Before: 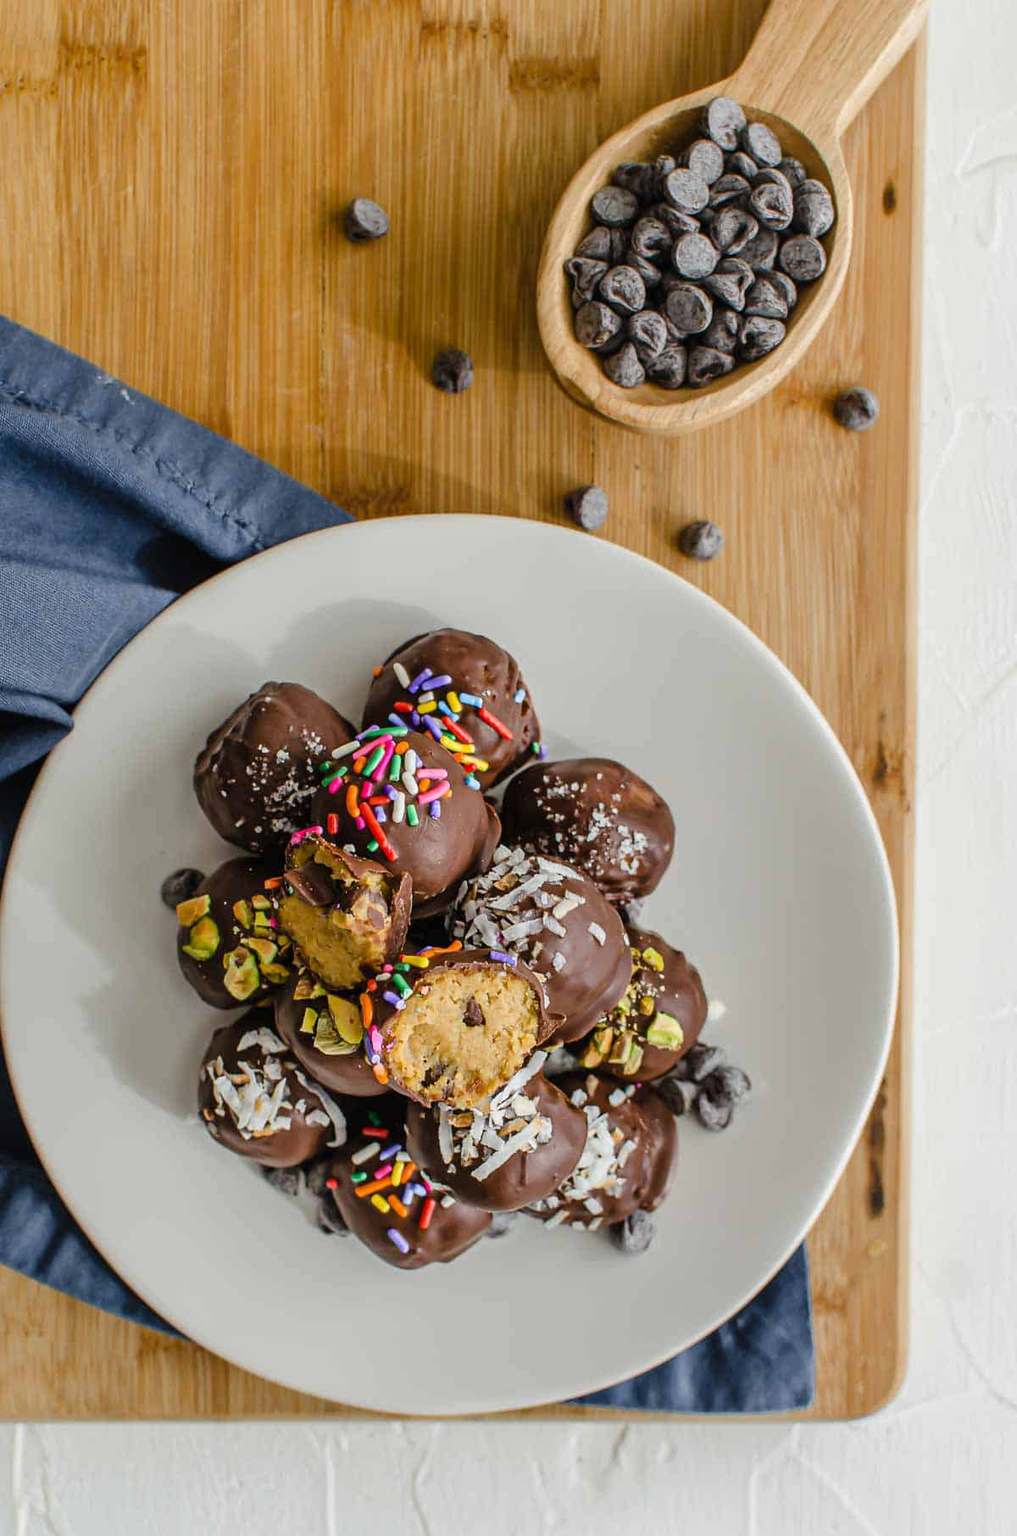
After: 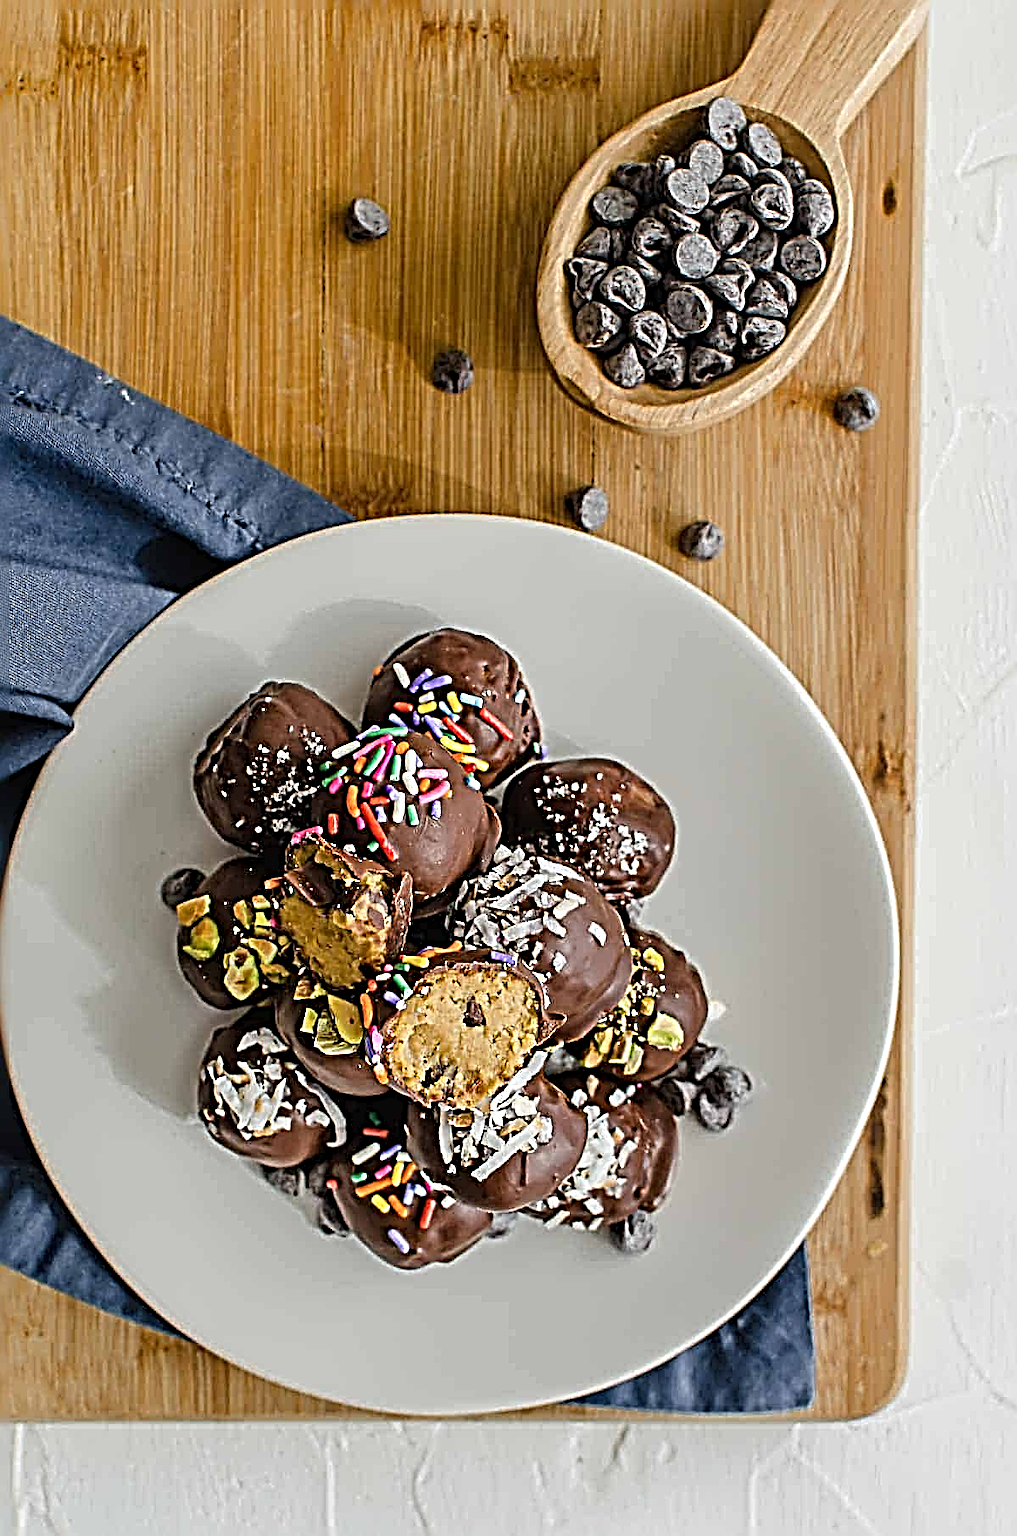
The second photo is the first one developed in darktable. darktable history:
sharpen: radius 4.036, amount 1.992
